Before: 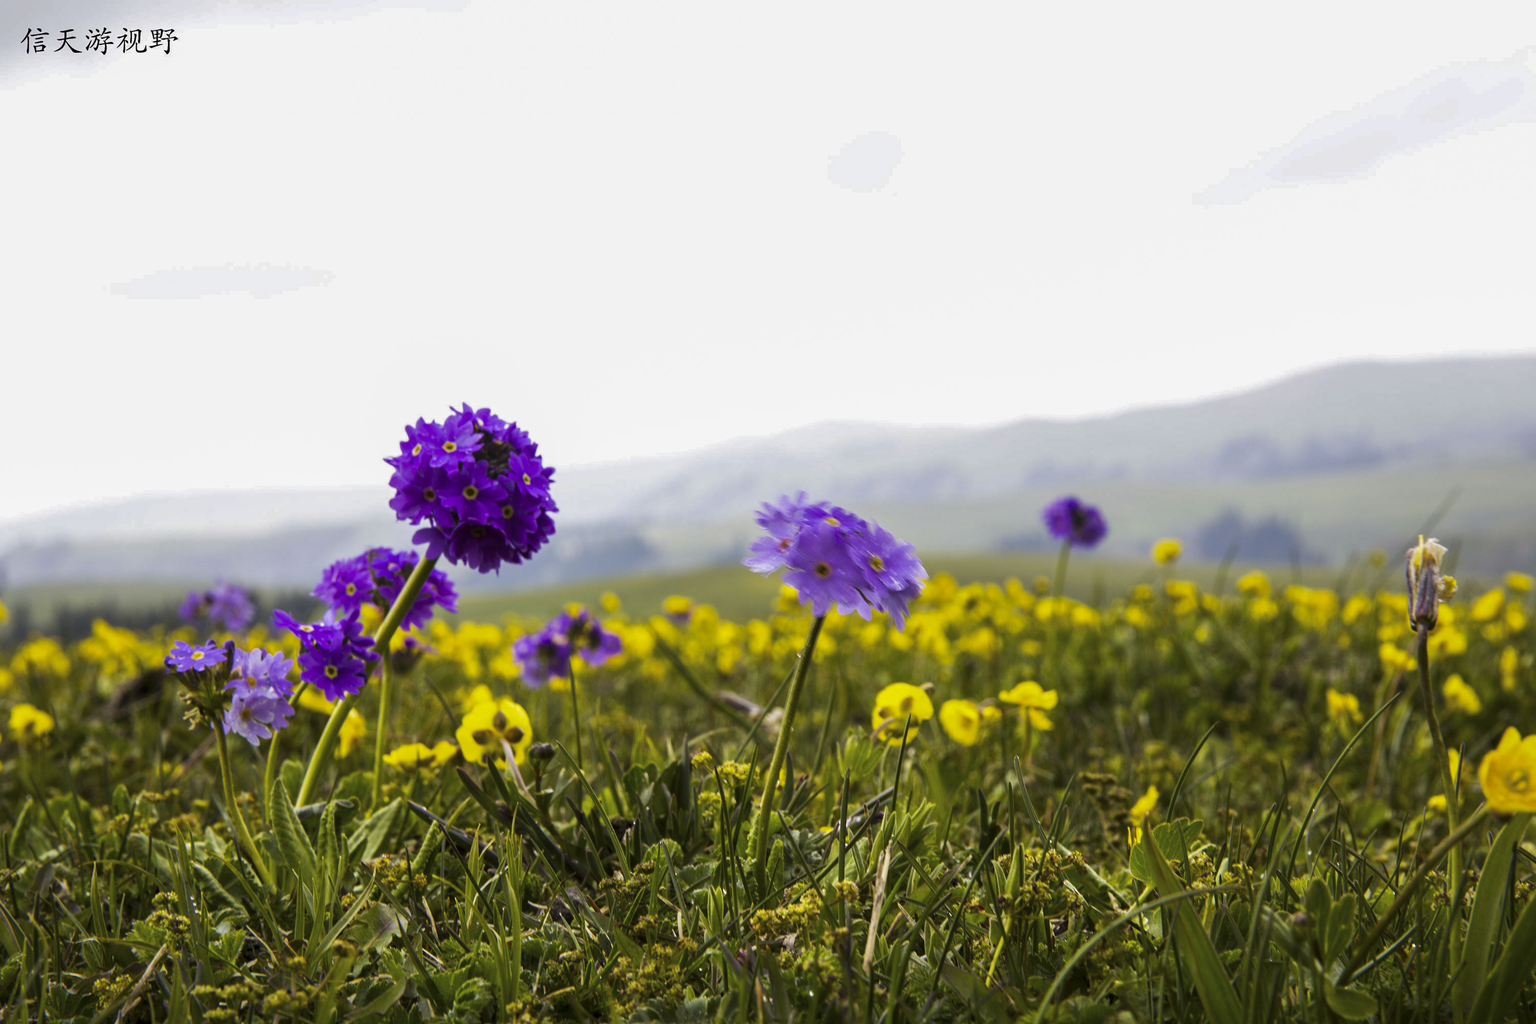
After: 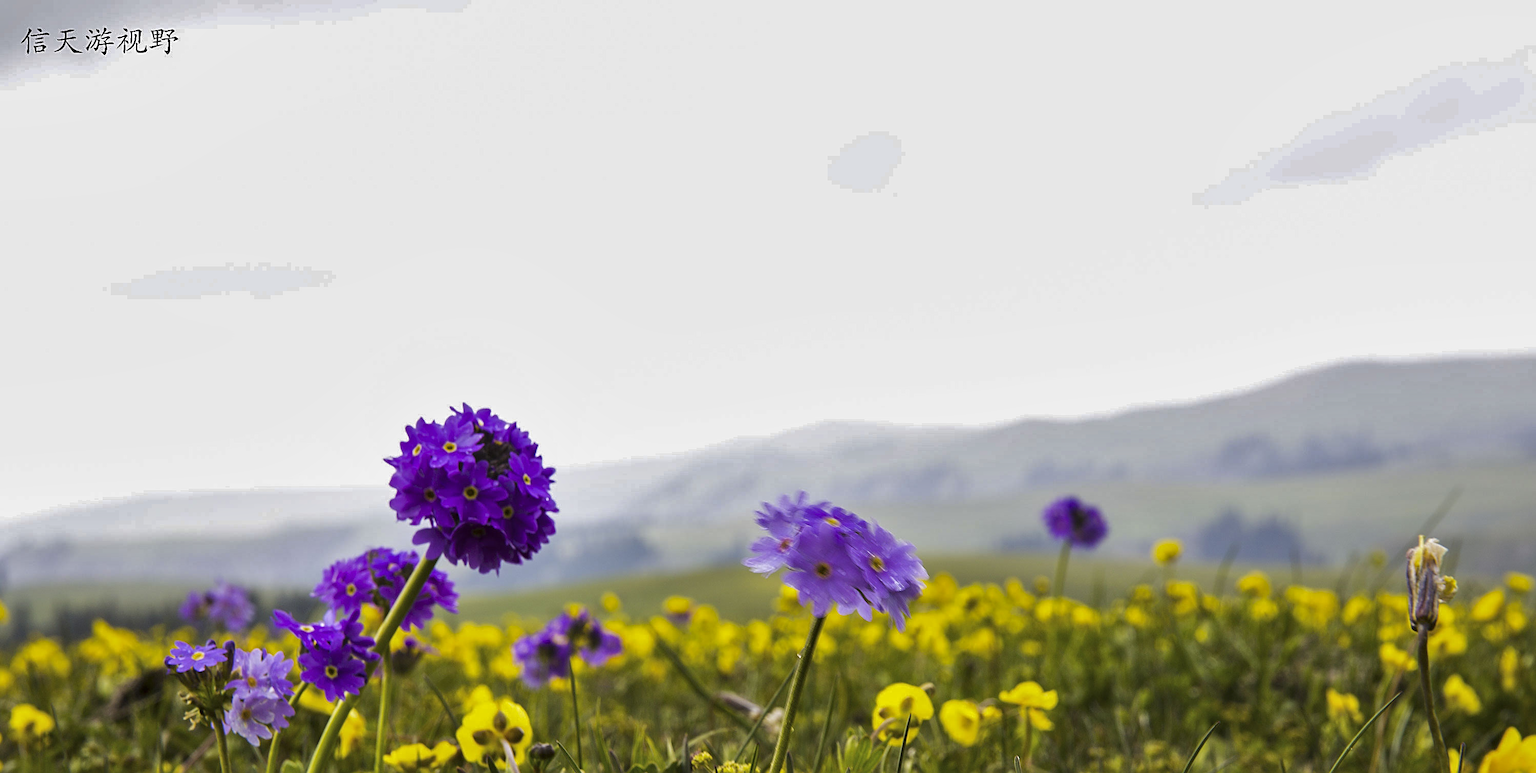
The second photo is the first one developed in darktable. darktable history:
sharpen: on, module defaults
crop: bottom 24.425%
shadows and highlights: soften with gaussian
